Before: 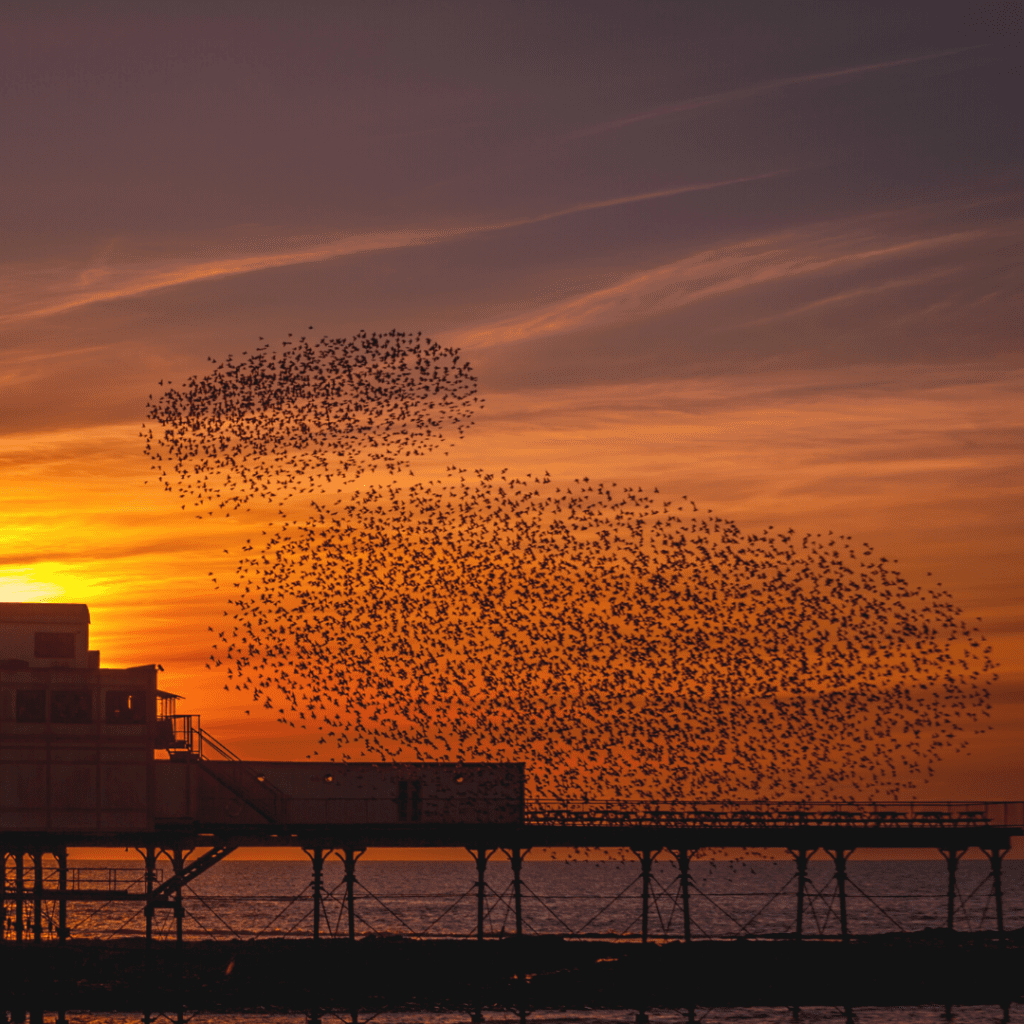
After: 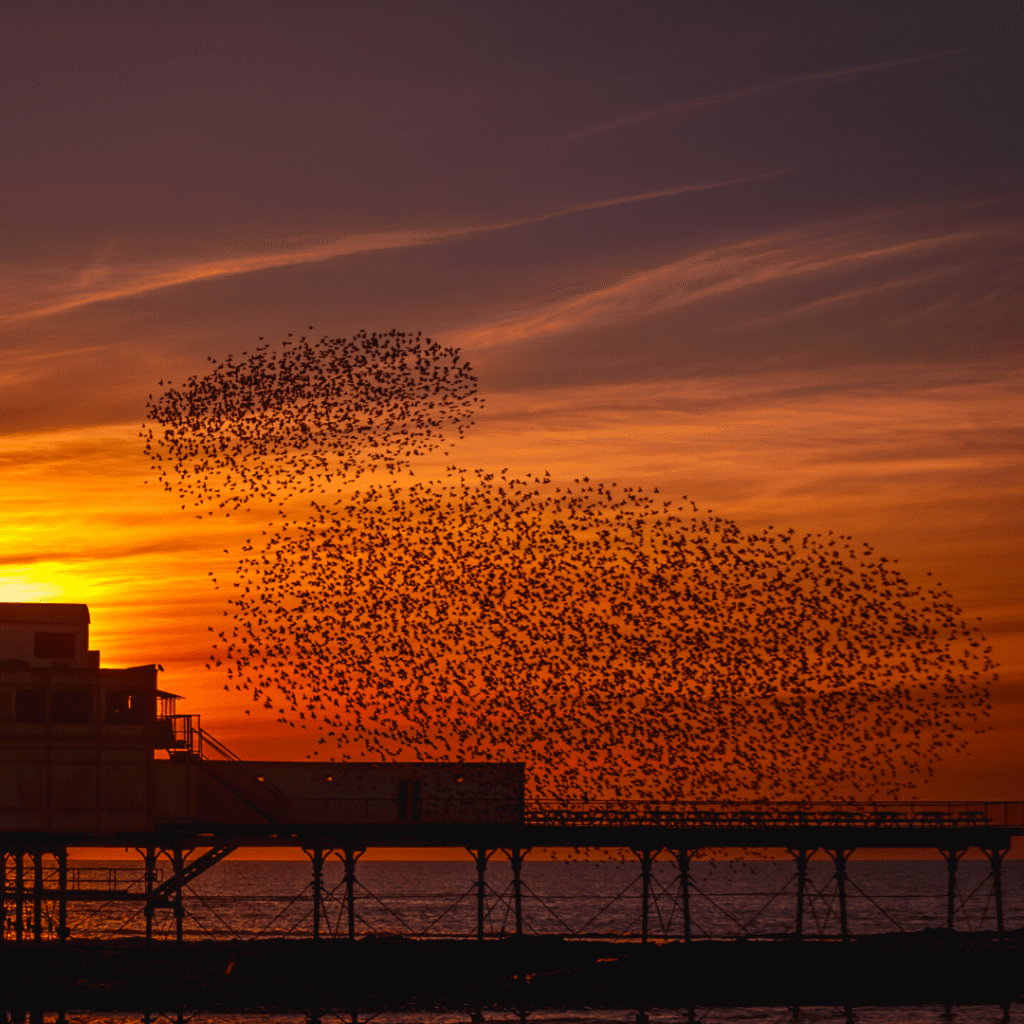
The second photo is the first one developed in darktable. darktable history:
contrast brightness saturation: contrast 0.126, brightness -0.063, saturation 0.154
